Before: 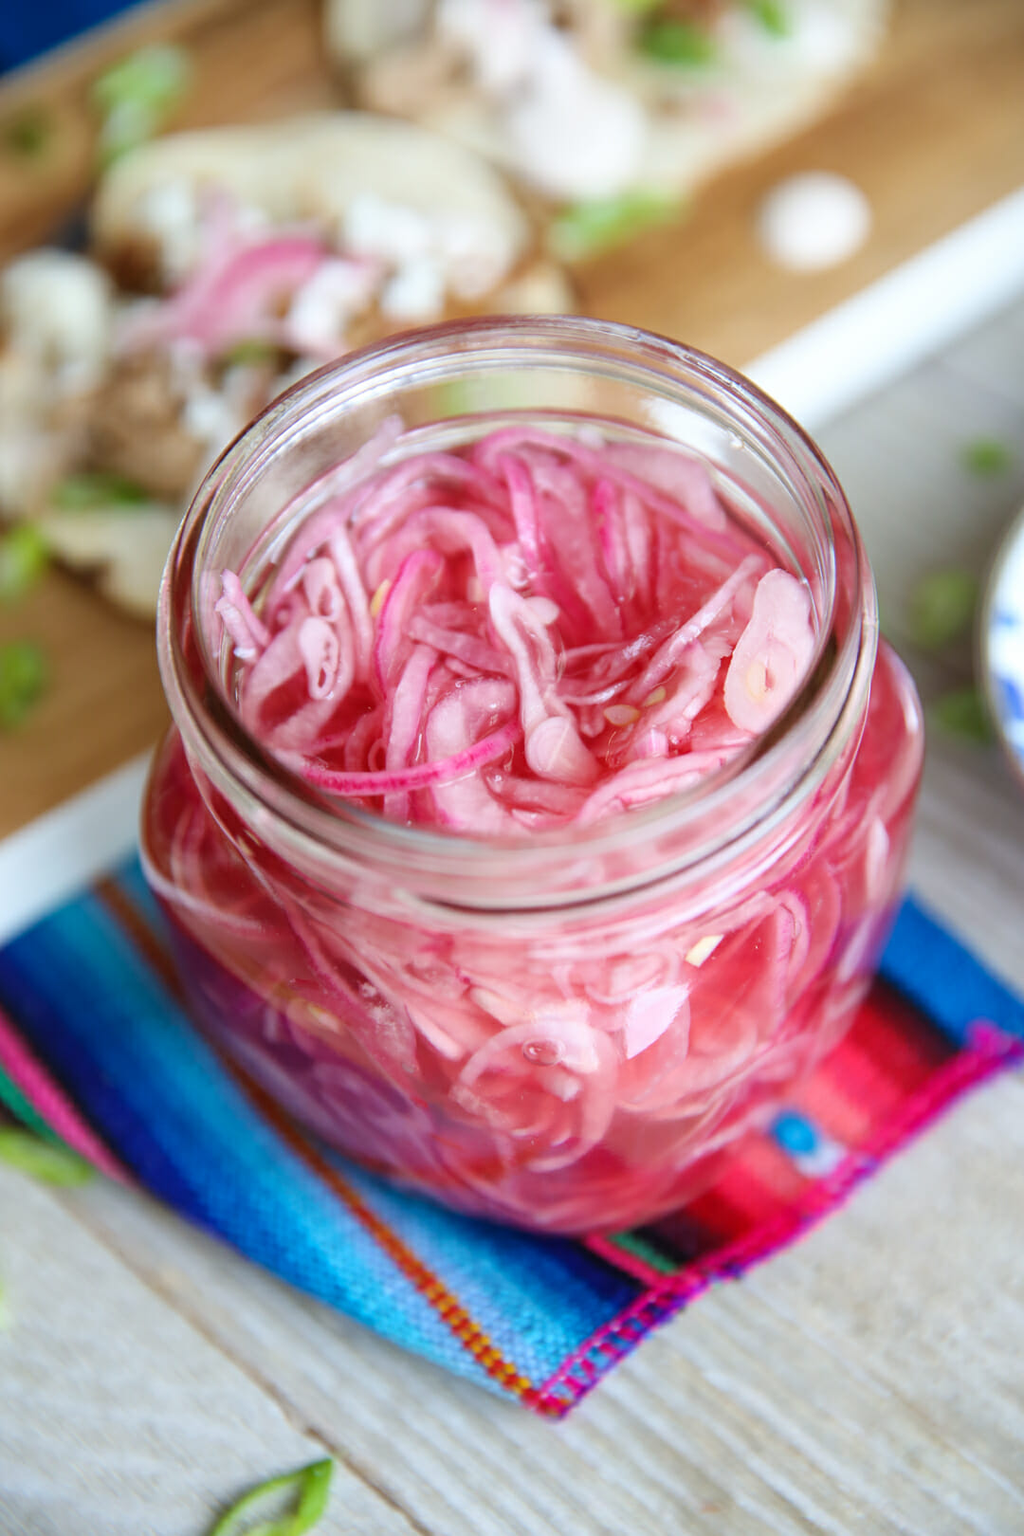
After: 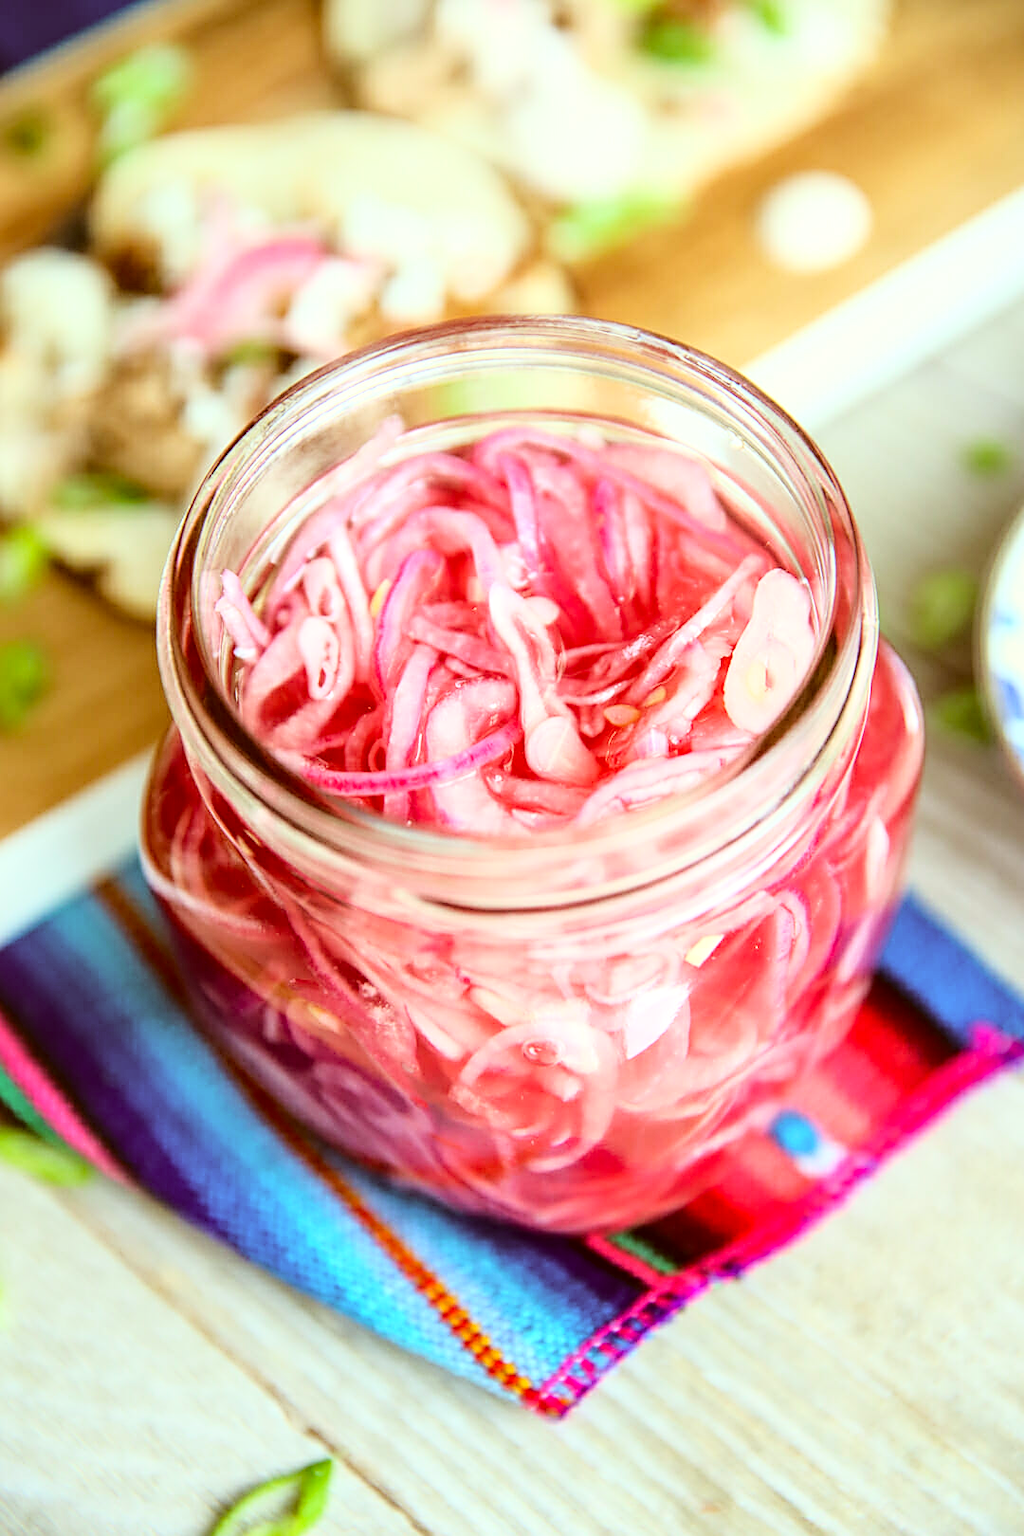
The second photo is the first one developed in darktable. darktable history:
local contrast: on, module defaults
sharpen: on, module defaults
base curve: curves: ch0 [(0, 0) (0.028, 0.03) (0.121, 0.232) (0.46, 0.748) (0.859, 0.968) (1, 1)]
color correction: highlights a* -5.39, highlights b* 9.8, shadows a* 9.39, shadows b* 24.13
